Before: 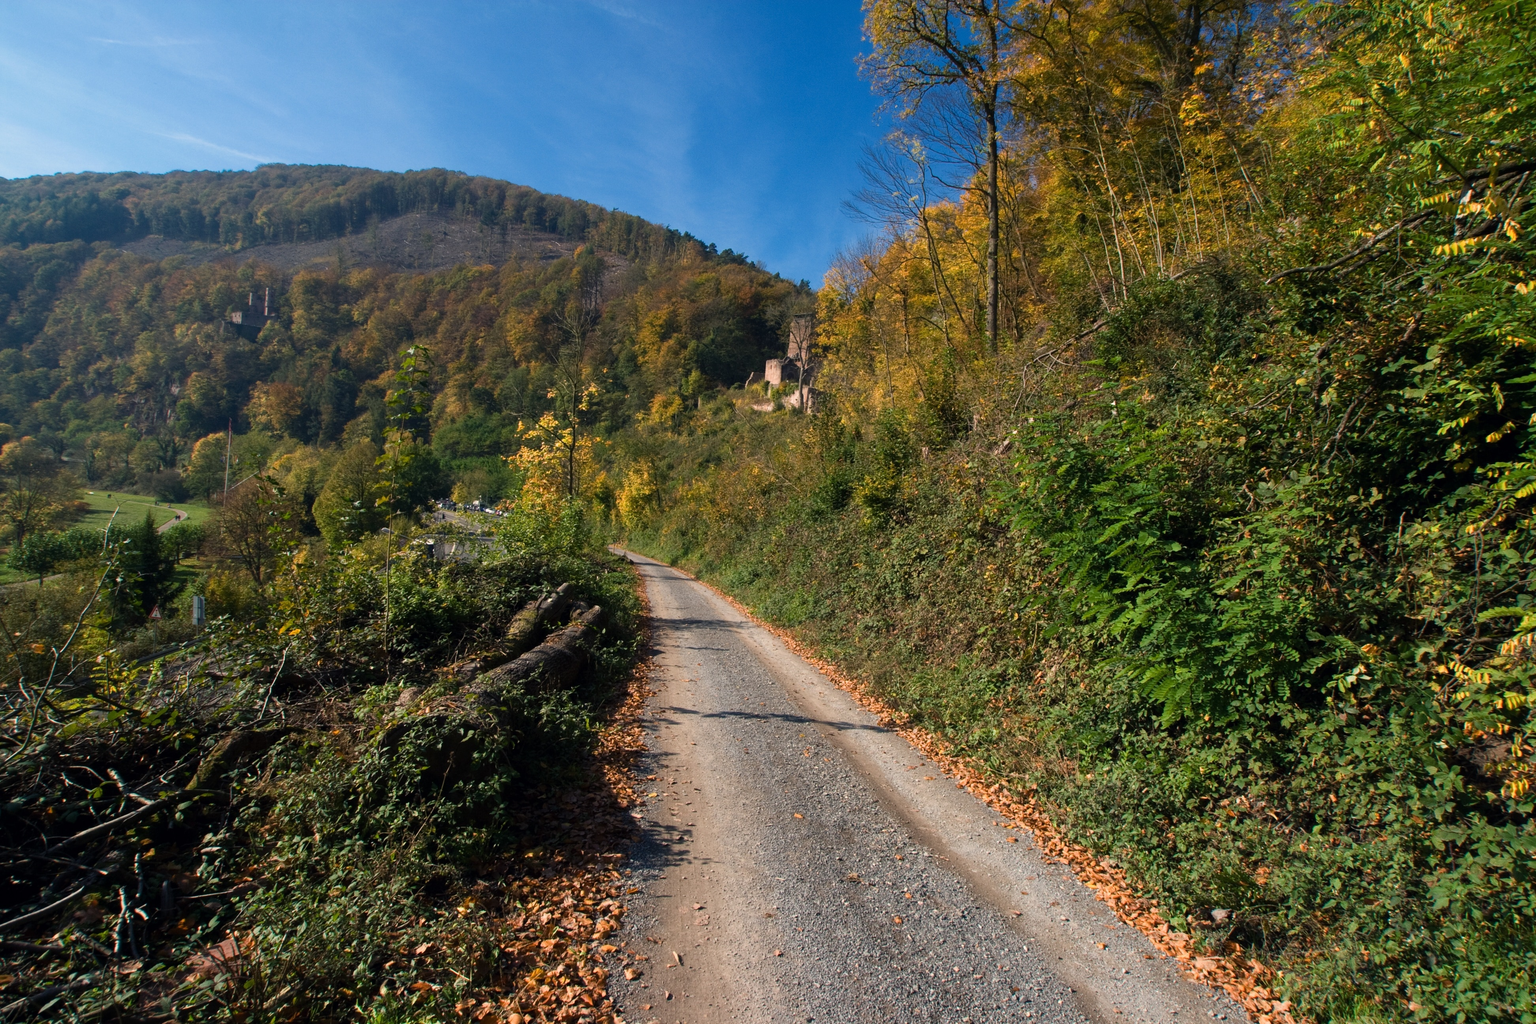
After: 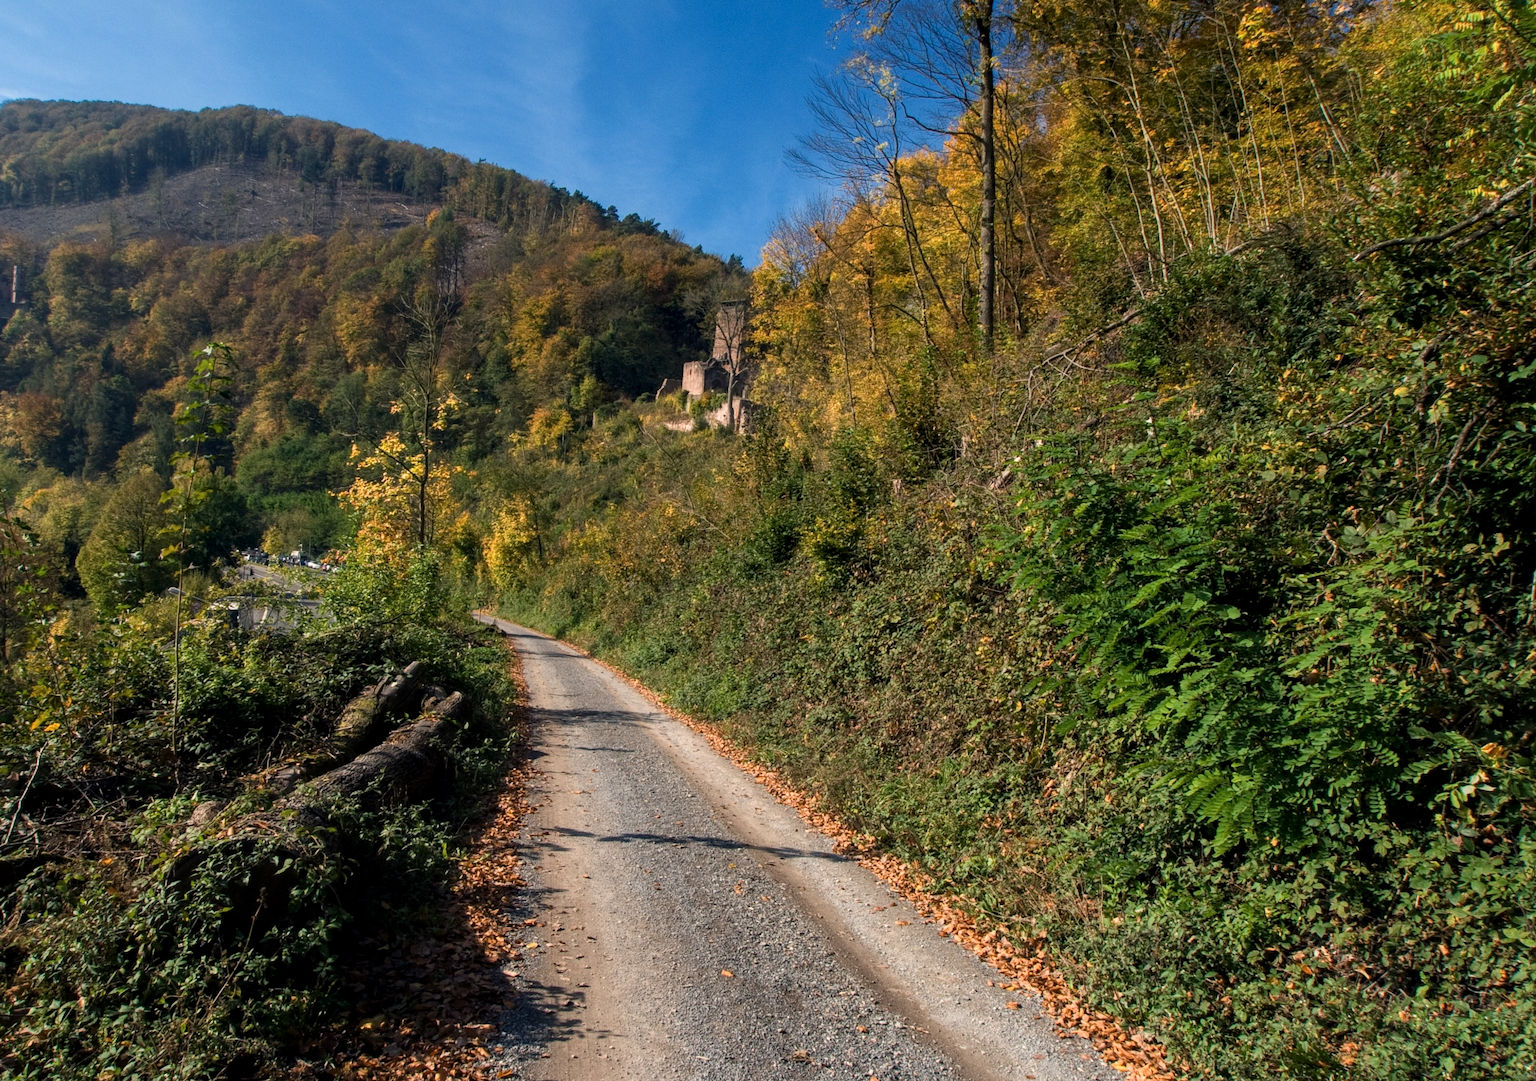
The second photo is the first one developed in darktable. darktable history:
crop: left 16.69%, top 8.788%, right 8.677%, bottom 12.416%
local contrast: on, module defaults
